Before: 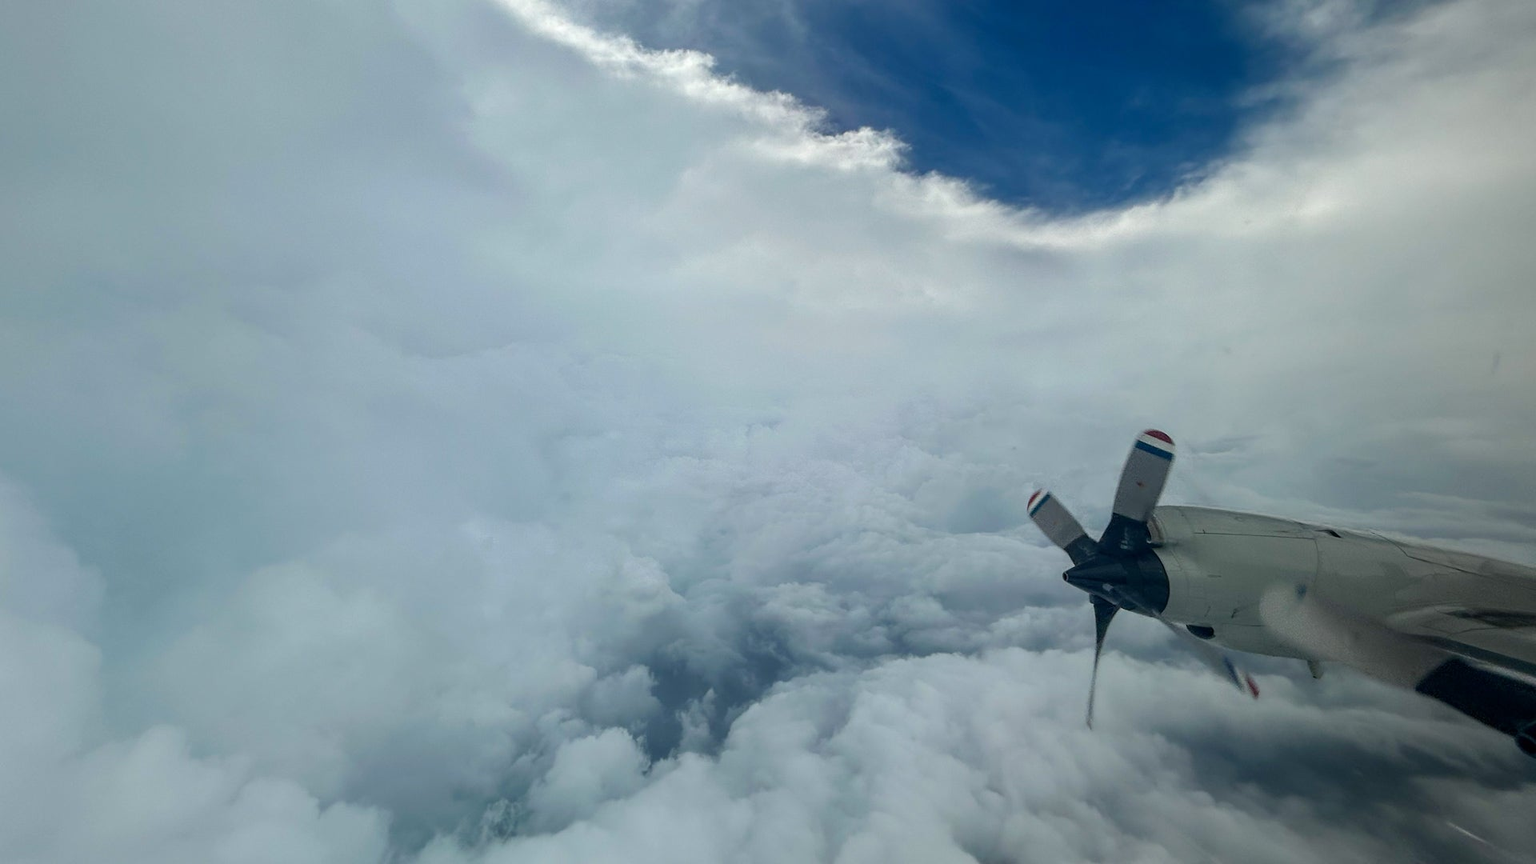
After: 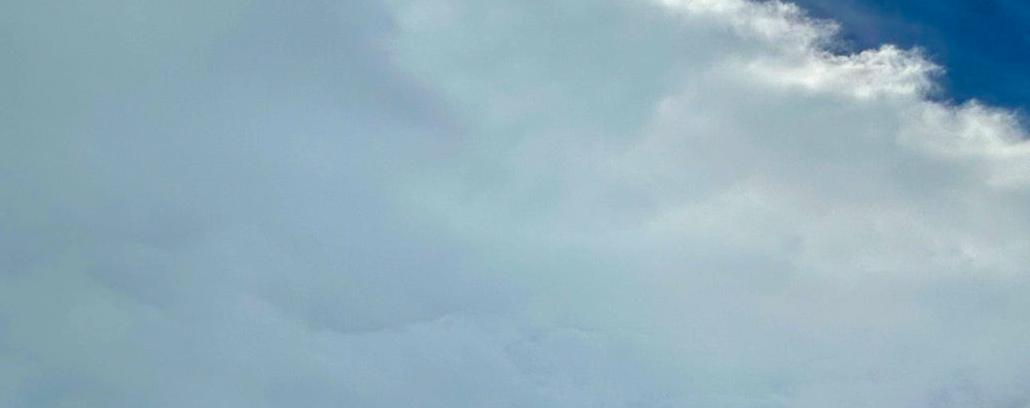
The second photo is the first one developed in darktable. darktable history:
color balance rgb: perceptual saturation grading › global saturation 30%, global vibrance 10%
crop: left 10.121%, top 10.631%, right 36.218%, bottom 51.526%
local contrast: on, module defaults
exposure: exposure -0.041 EV, compensate highlight preservation false
